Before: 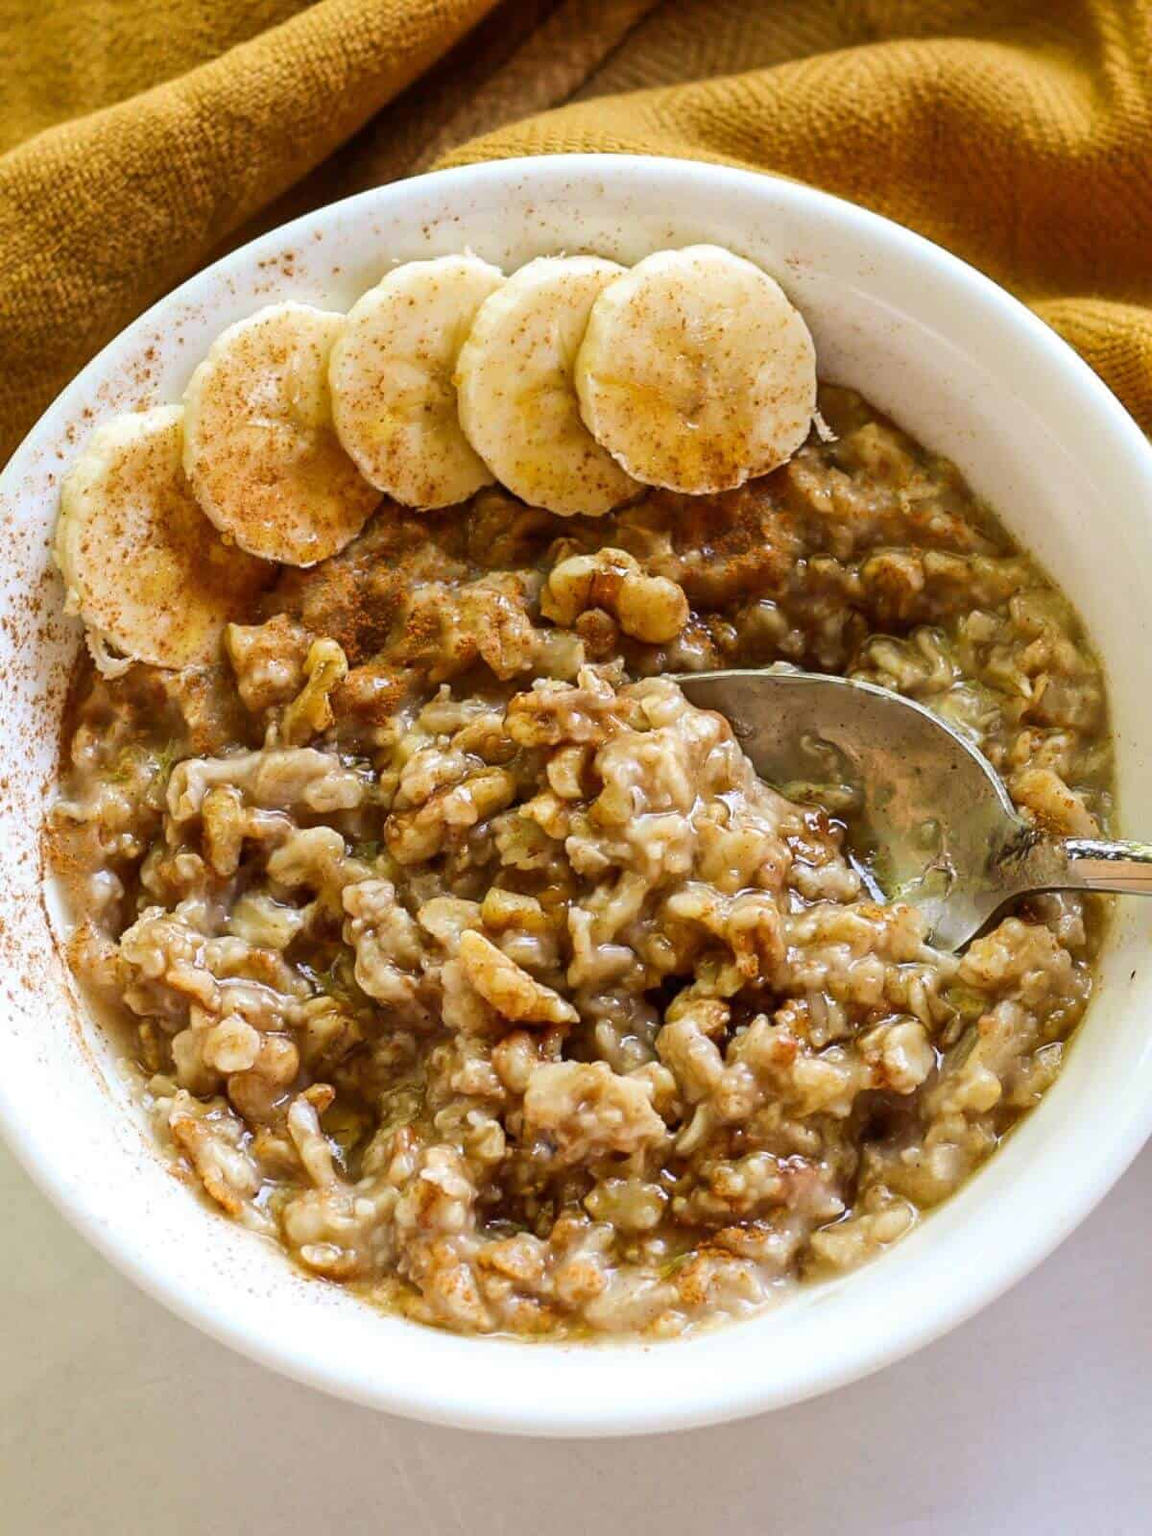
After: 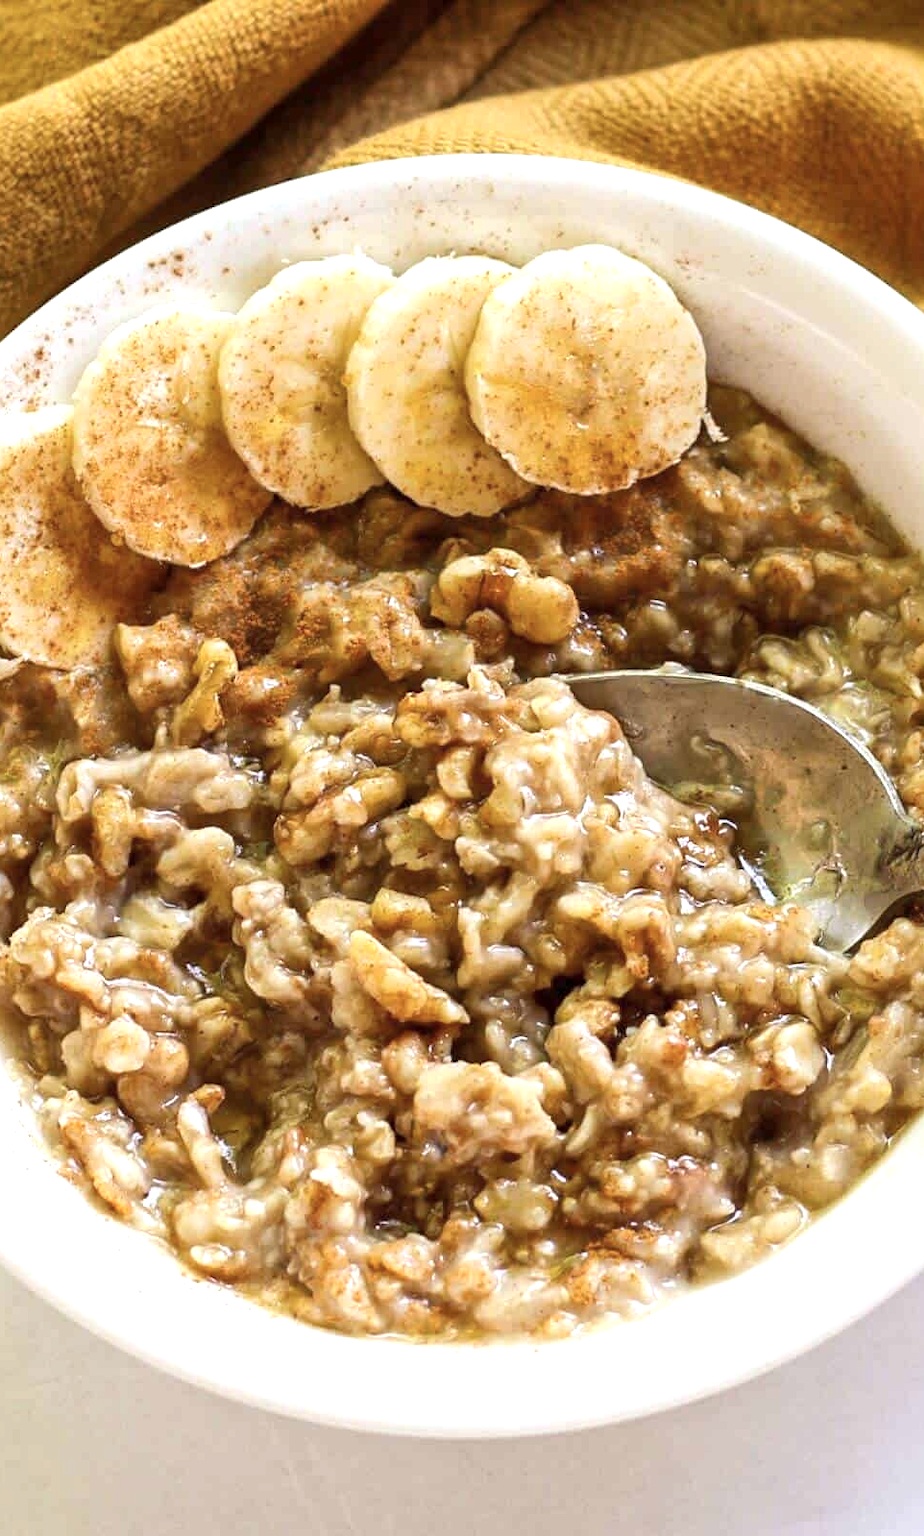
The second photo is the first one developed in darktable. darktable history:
contrast brightness saturation: saturation -0.17
crop and rotate: left 9.597%, right 10.195%
exposure: black level correction 0.001, exposure 0.5 EV, compensate exposure bias true, compensate highlight preservation false
